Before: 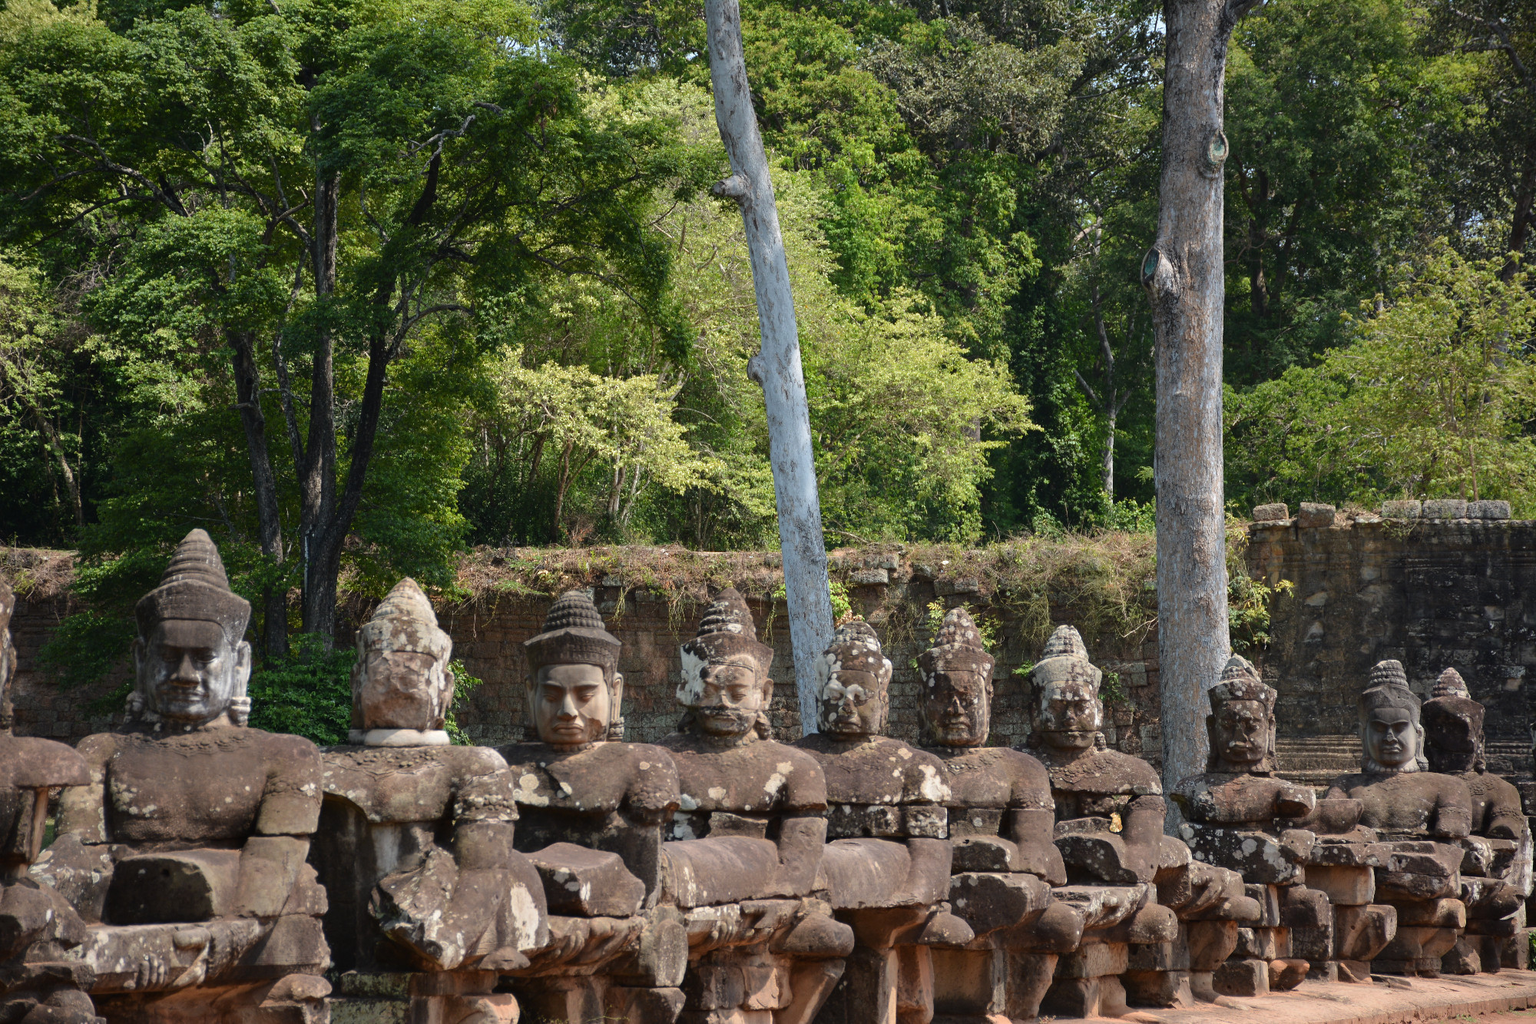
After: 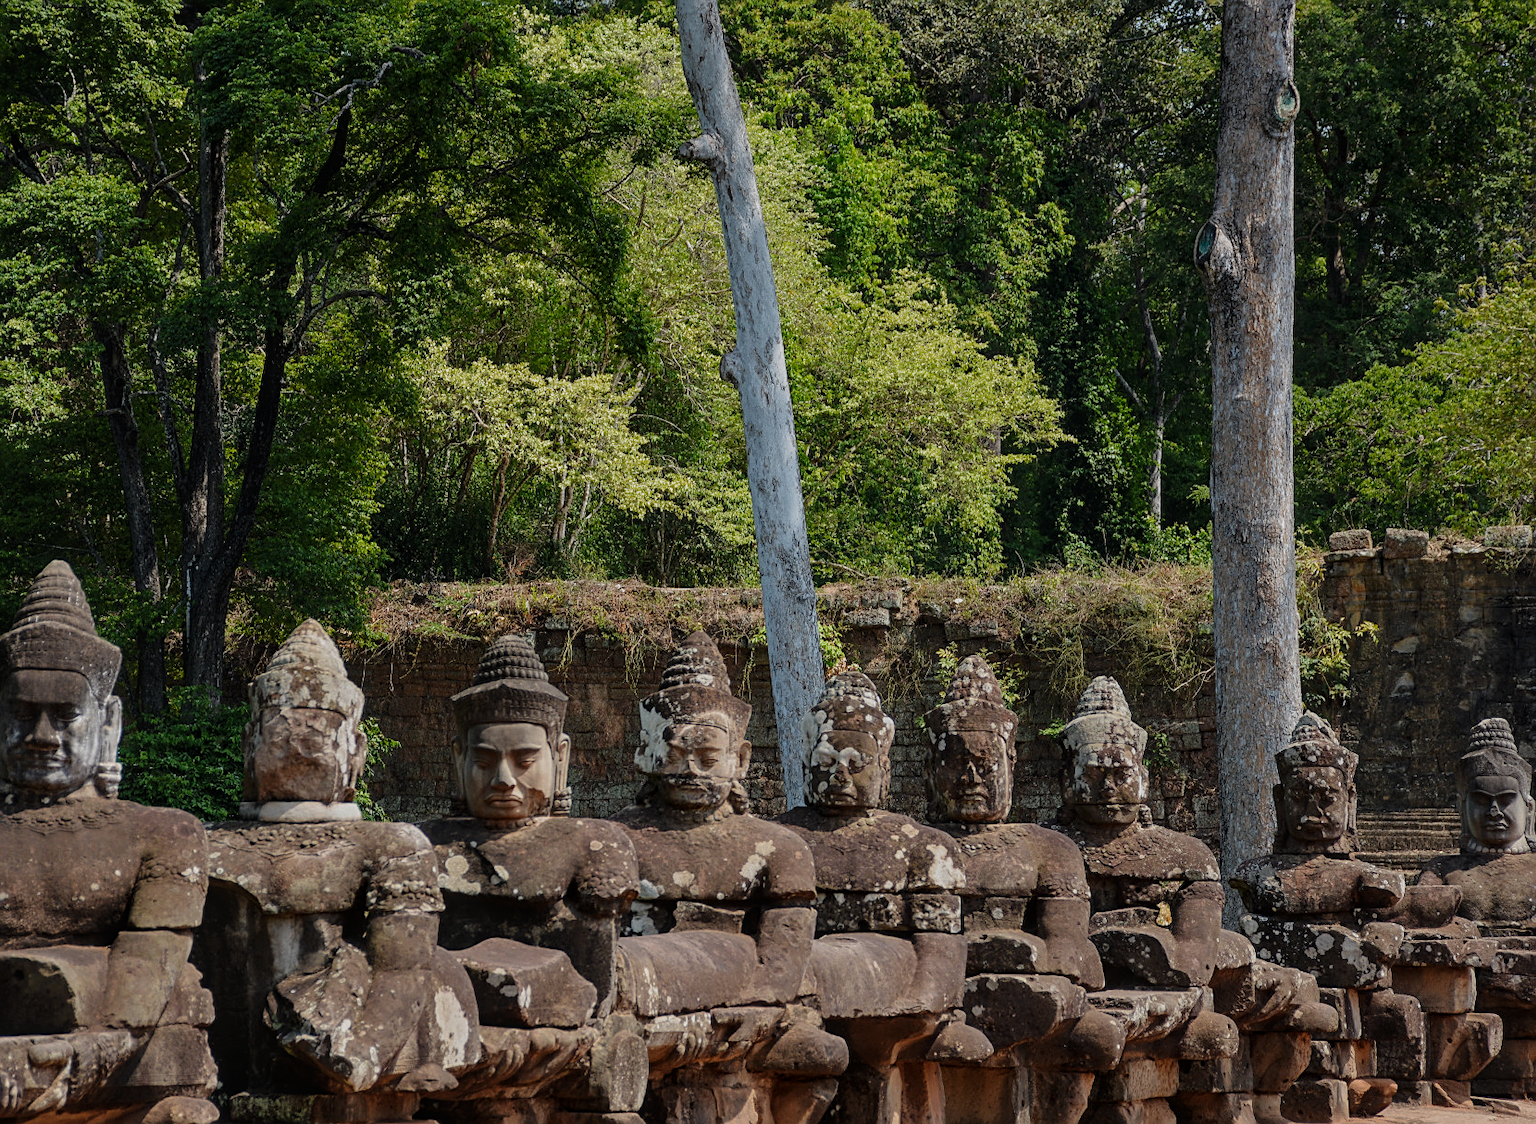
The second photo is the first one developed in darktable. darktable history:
filmic rgb: middle gray luminance 28.98%, black relative exposure -10.25 EV, white relative exposure 5.49 EV, target black luminance 0%, hardness 3.94, latitude 2.86%, contrast 1.122, highlights saturation mix 4.44%, shadows ↔ highlights balance 14.58%, add noise in highlights 0.001, preserve chrominance no, color science v3 (2019), use custom middle-gray values true, contrast in highlights soft
crop: left 9.765%, top 6.232%, right 7.204%, bottom 2.597%
color balance rgb: global offset › luminance 1.971%, linear chroma grading › global chroma 9.904%, perceptual saturation grading › global saturation 2.997%
sharpen: on, module defaults
shadows and highlights: shadows 1.34, highlights 40.79
tone equalizer: -7 EV 0.196 EV, -6 EV 0.109 EV, -5 EV 0.082 EV, -4 EV 0.063 EV, -2 EV -0.037 EV, -1 EV -0.064 EV, +0 EV -0.06 EV, edges refinement/feathering 500, mask exposure compensation -1.57 EV, preserve details no
local contrast: on, module defaults
